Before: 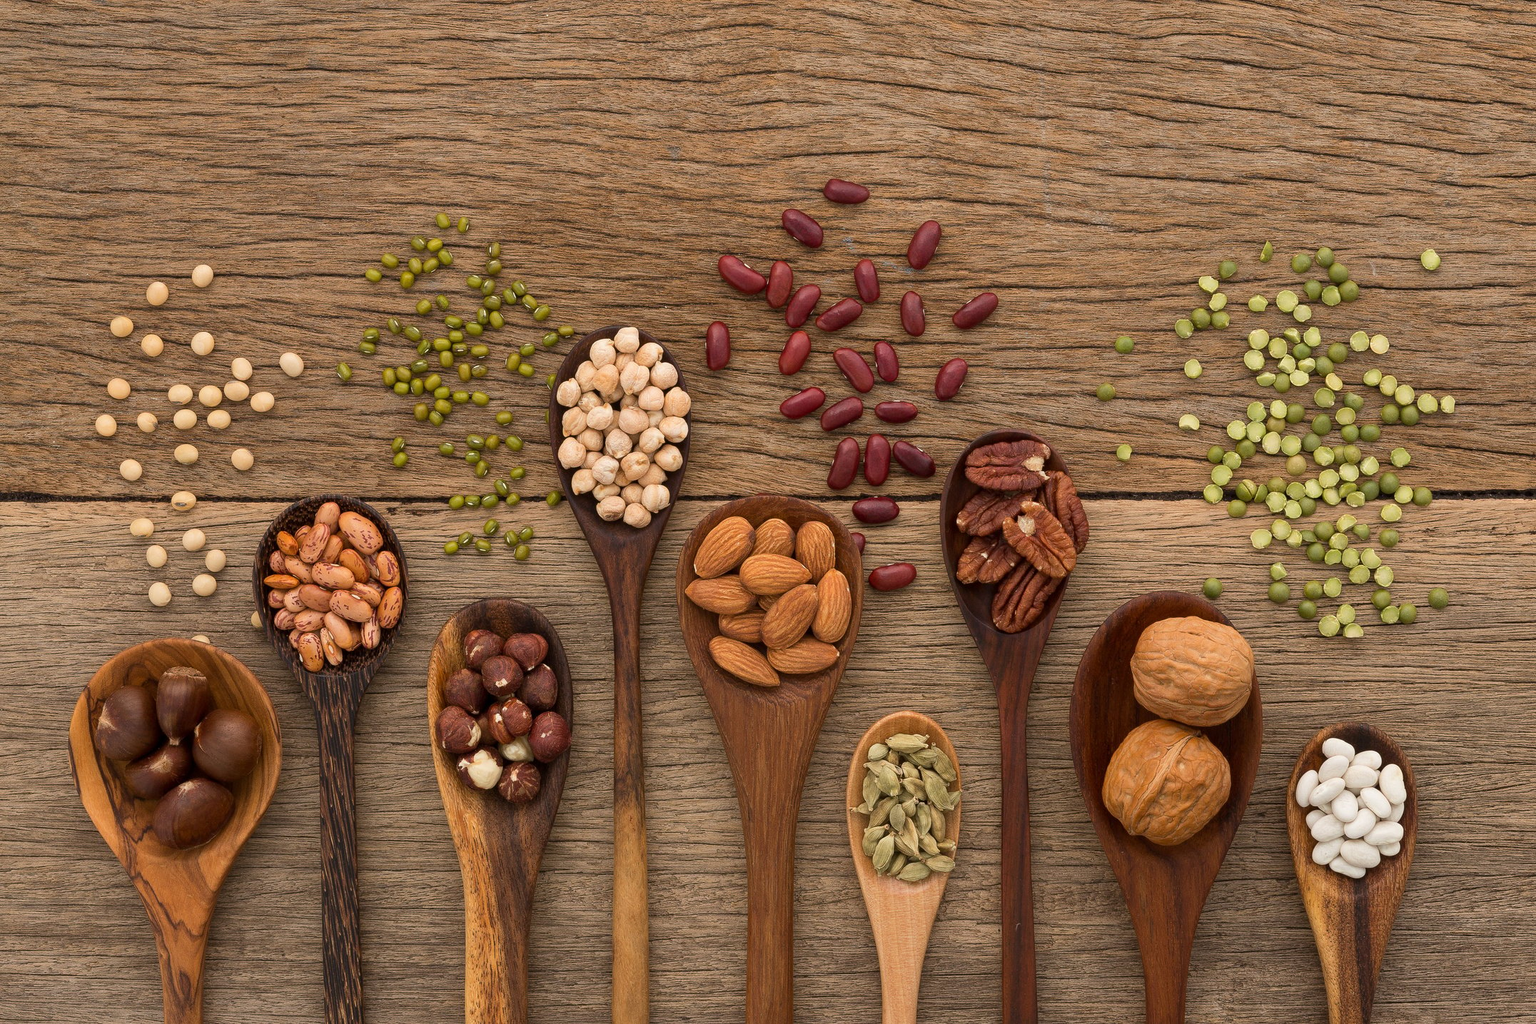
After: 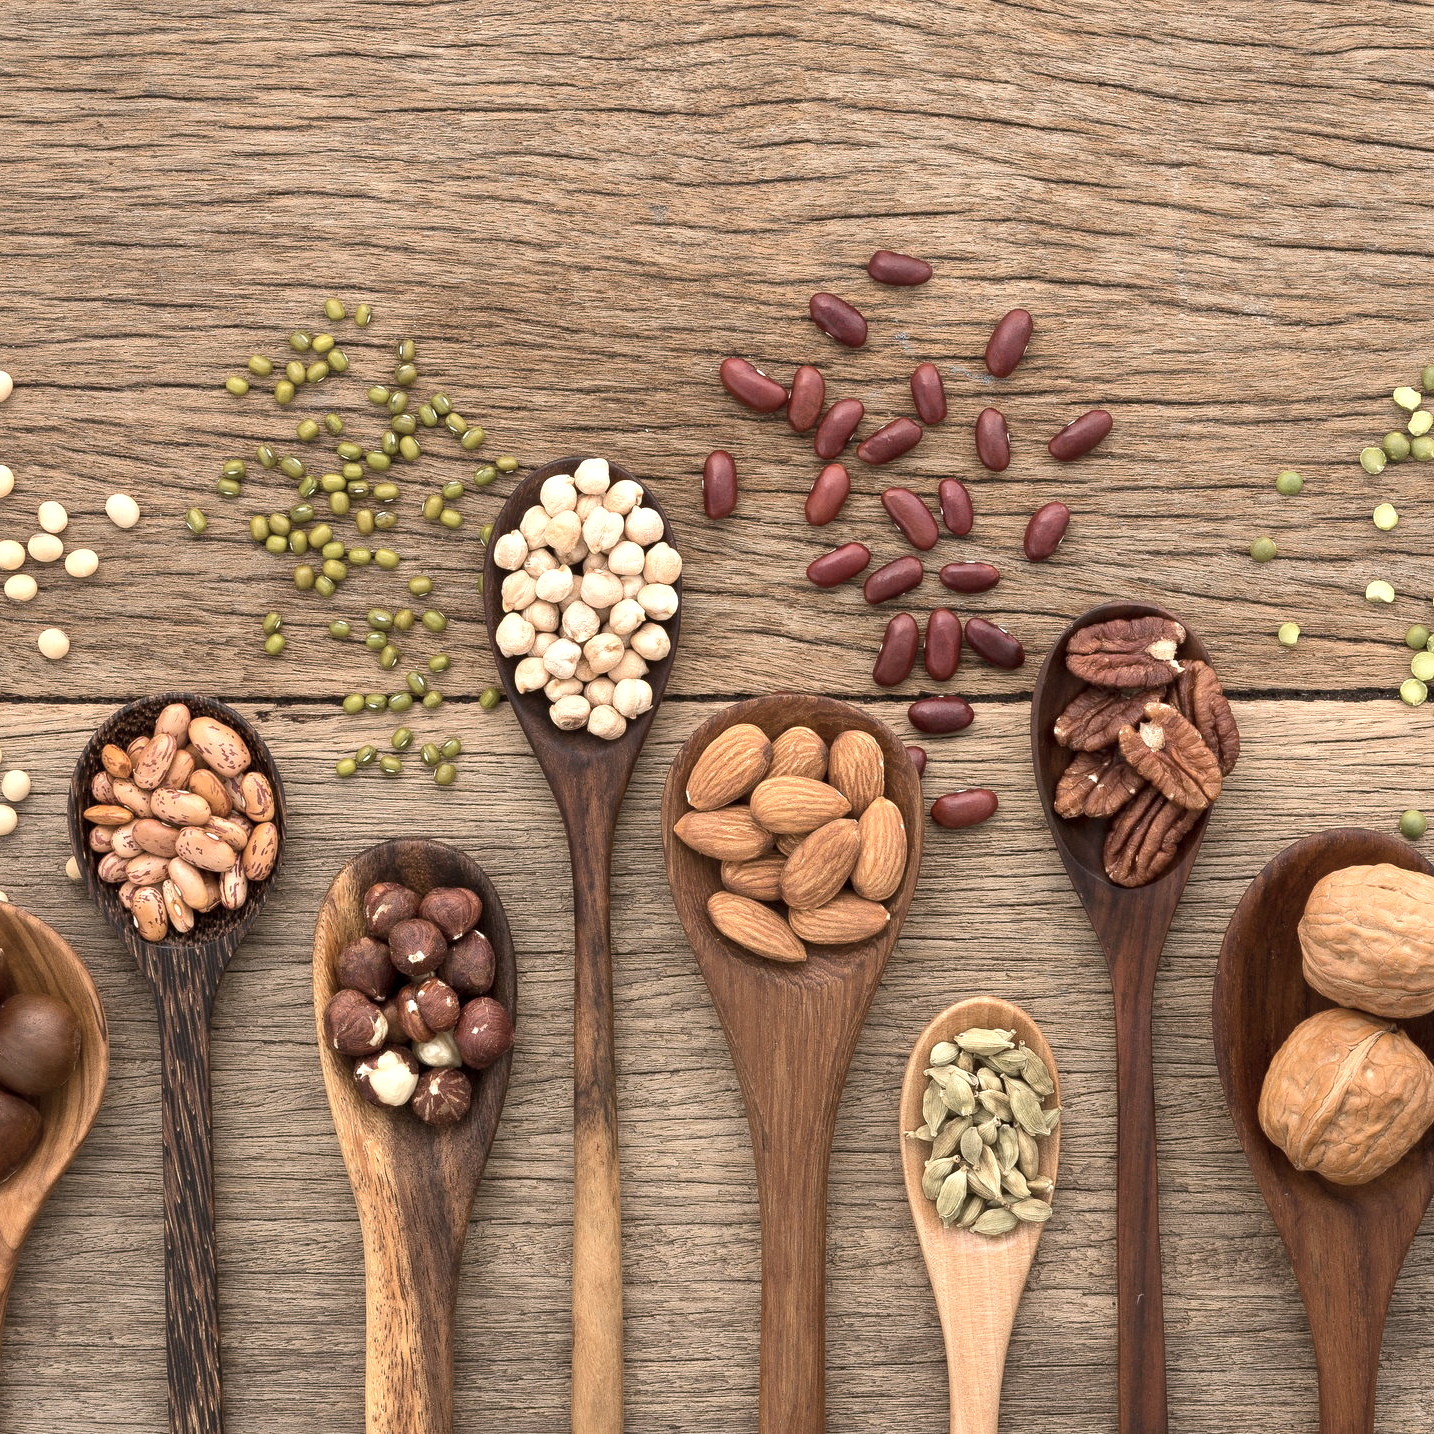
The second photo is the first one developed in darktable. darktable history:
crop and rotate: left 13.342%, right 19.991%
shadows and highlights: shadows 25, white point adjustment -3, highlights -30
contrast brightness saturation: contrast 0.1, saturation -0.36
exposure: black level correction 0.001, exposure 0.955 EV, compensate exposure bias true, compensate highlight preservation false
